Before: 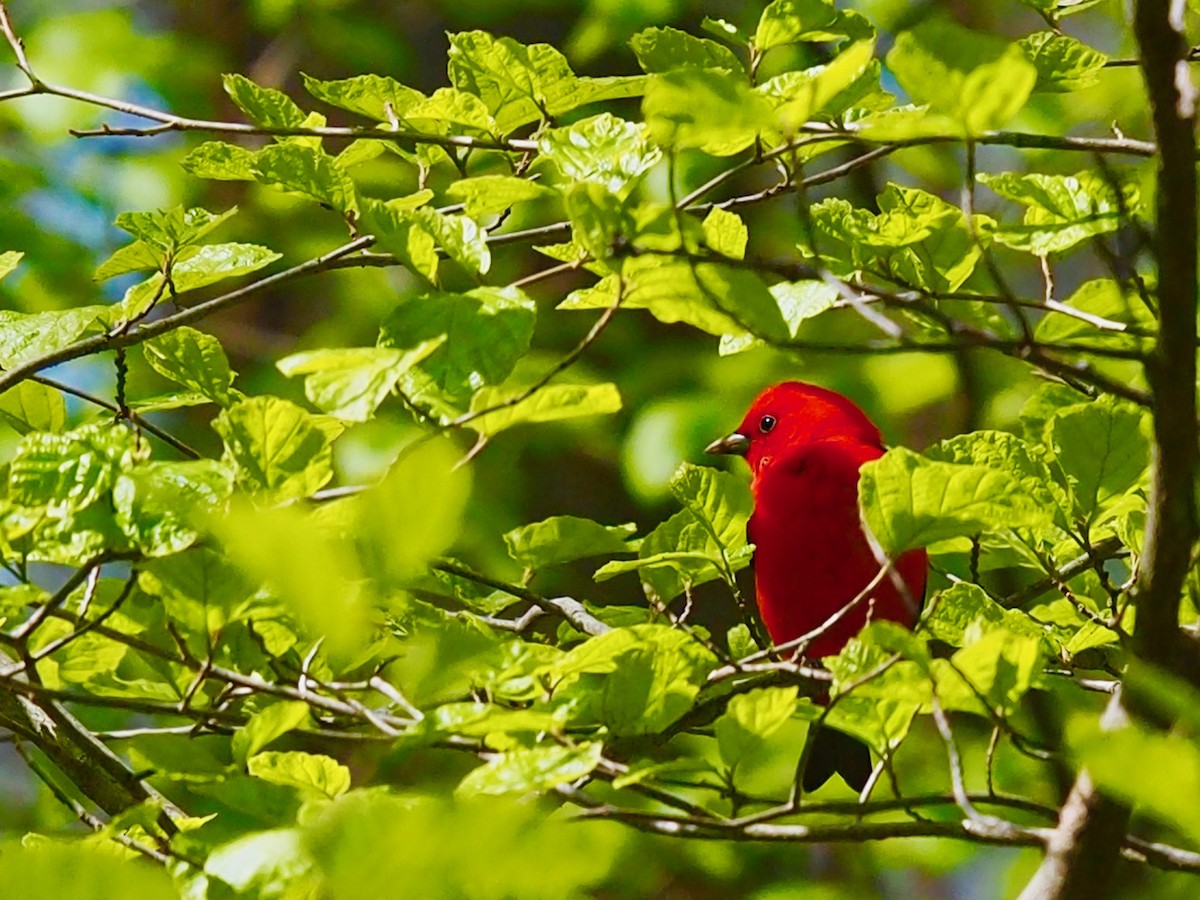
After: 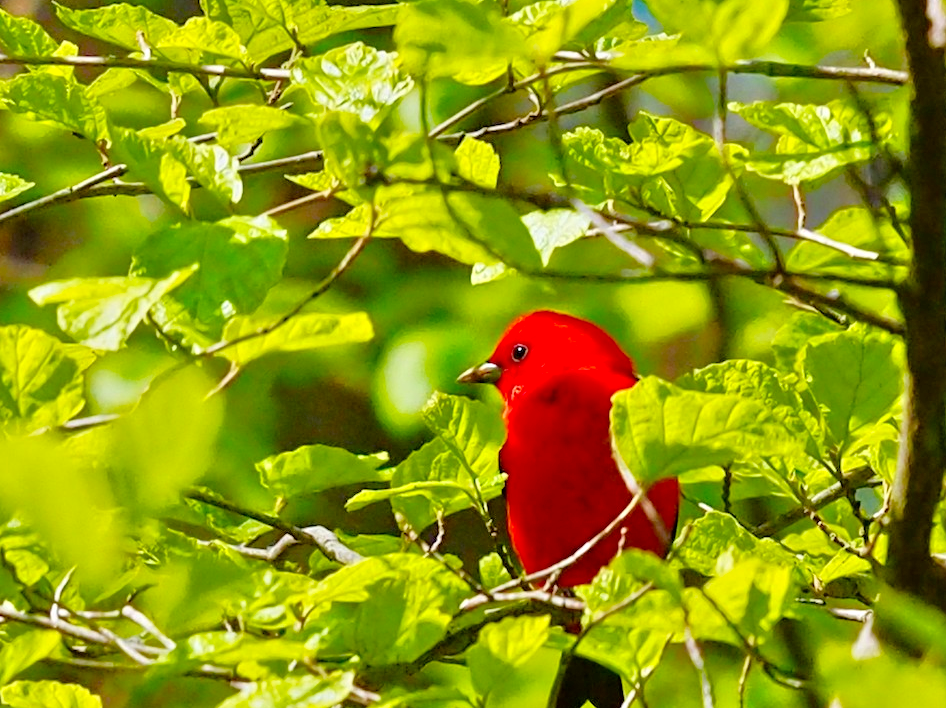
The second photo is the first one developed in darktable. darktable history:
tone equalizer: -7 EV 0.15 EV, -6 EV 0.6 EV, -5 EV 1.15 EV, -4 EV 1.33 EV, -3 EV 1.15 EV, -2 EV 0.6 EV, -1 EV 0.15 EV, mask exposure compensation -0.5 EV
crop and rotate: left 20.74%, top 7.912%, right 0.375%, bottom 13.378%
